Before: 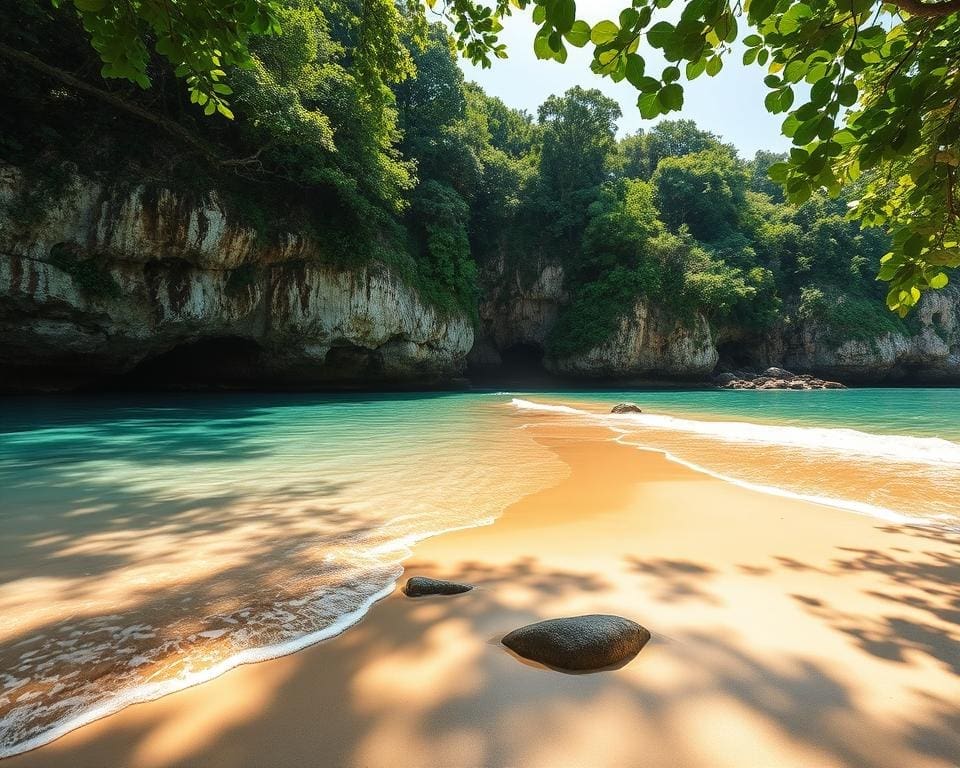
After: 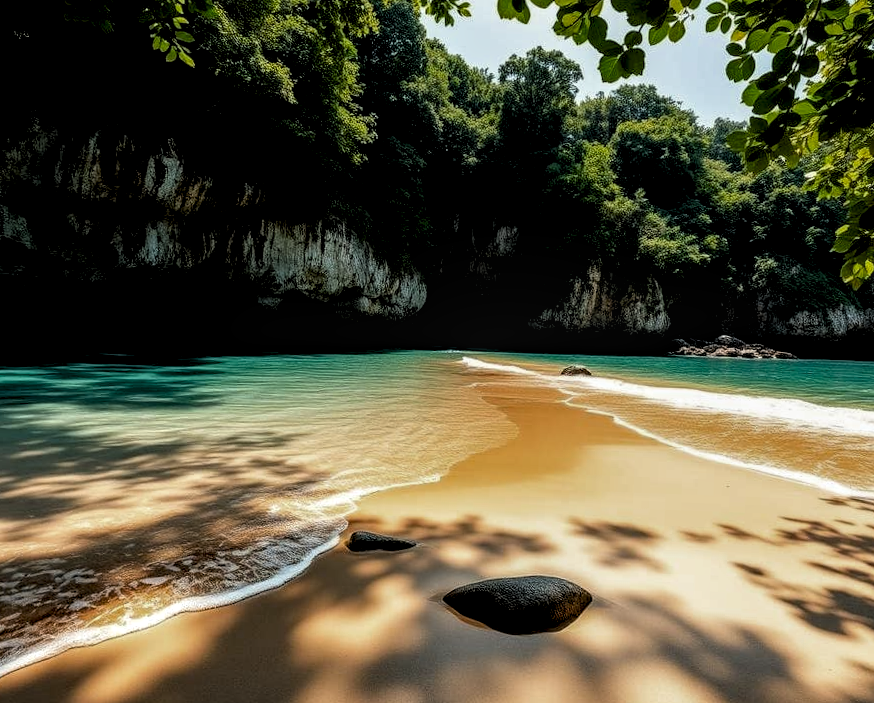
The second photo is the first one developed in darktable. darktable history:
exposure: black level correction 0.028, exposure -0.079 EV, compensate highlight preservation false
local contrast: detail 139%
crop and rotate: angle -2.12°, left 3.128%, top 3.641%, right 1.603%, bottom 0.601%
levels: levels [0.116, 0.574, 1]
color zones: curves: ch0 [(0, 0.444) (0.143, 0.442) (0.286, 0.441) (0.429, 0.441) (0.571, 0.441) (0.714, 0.441) (0.857, 0.442) (1, 0.444)]
